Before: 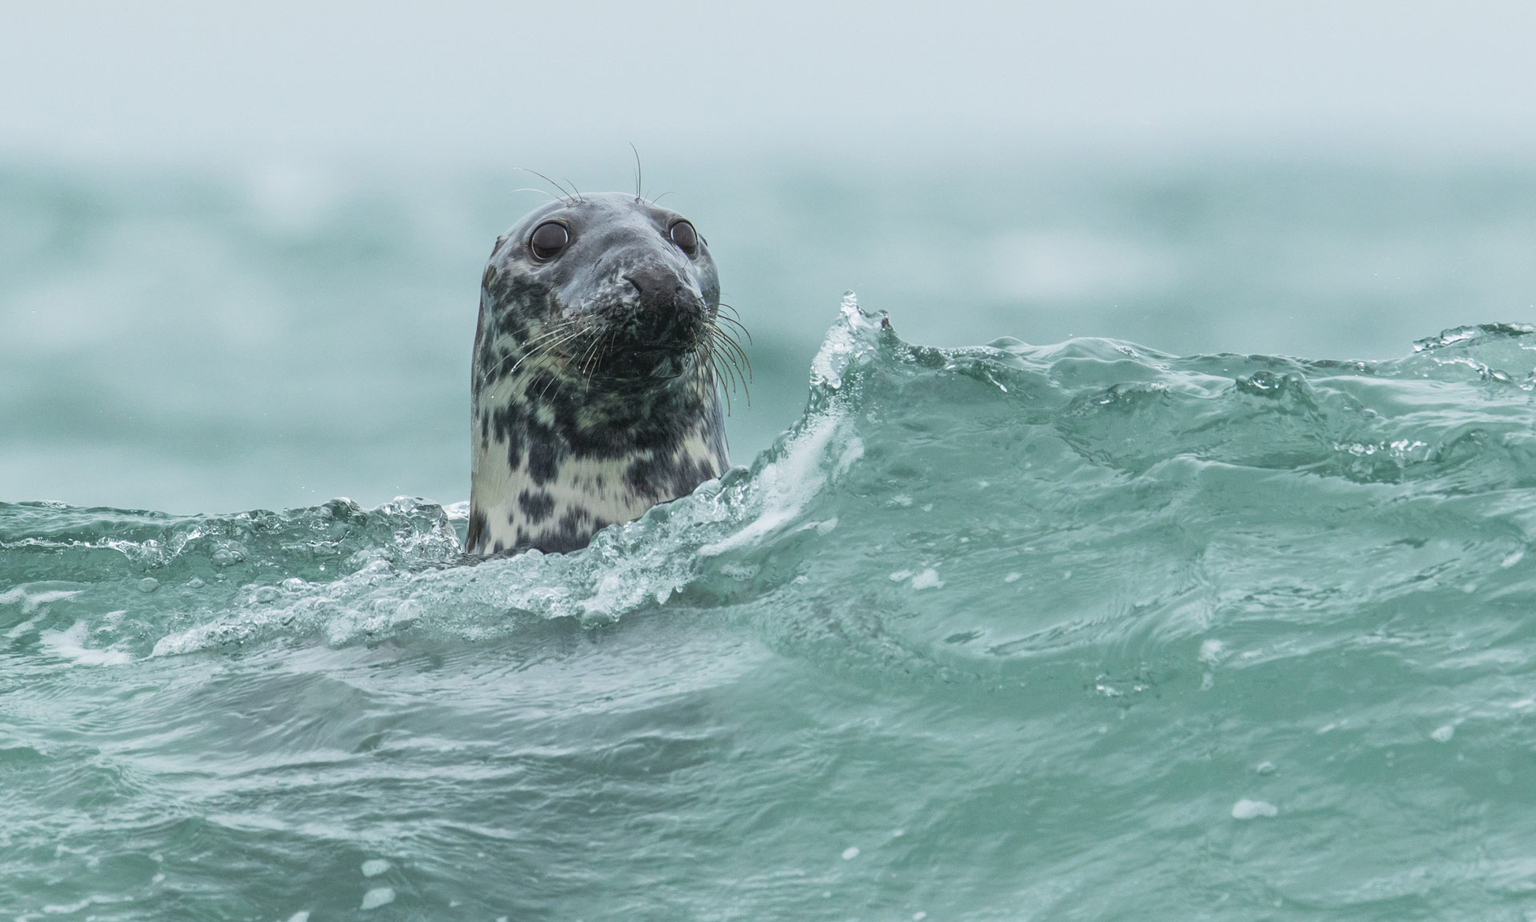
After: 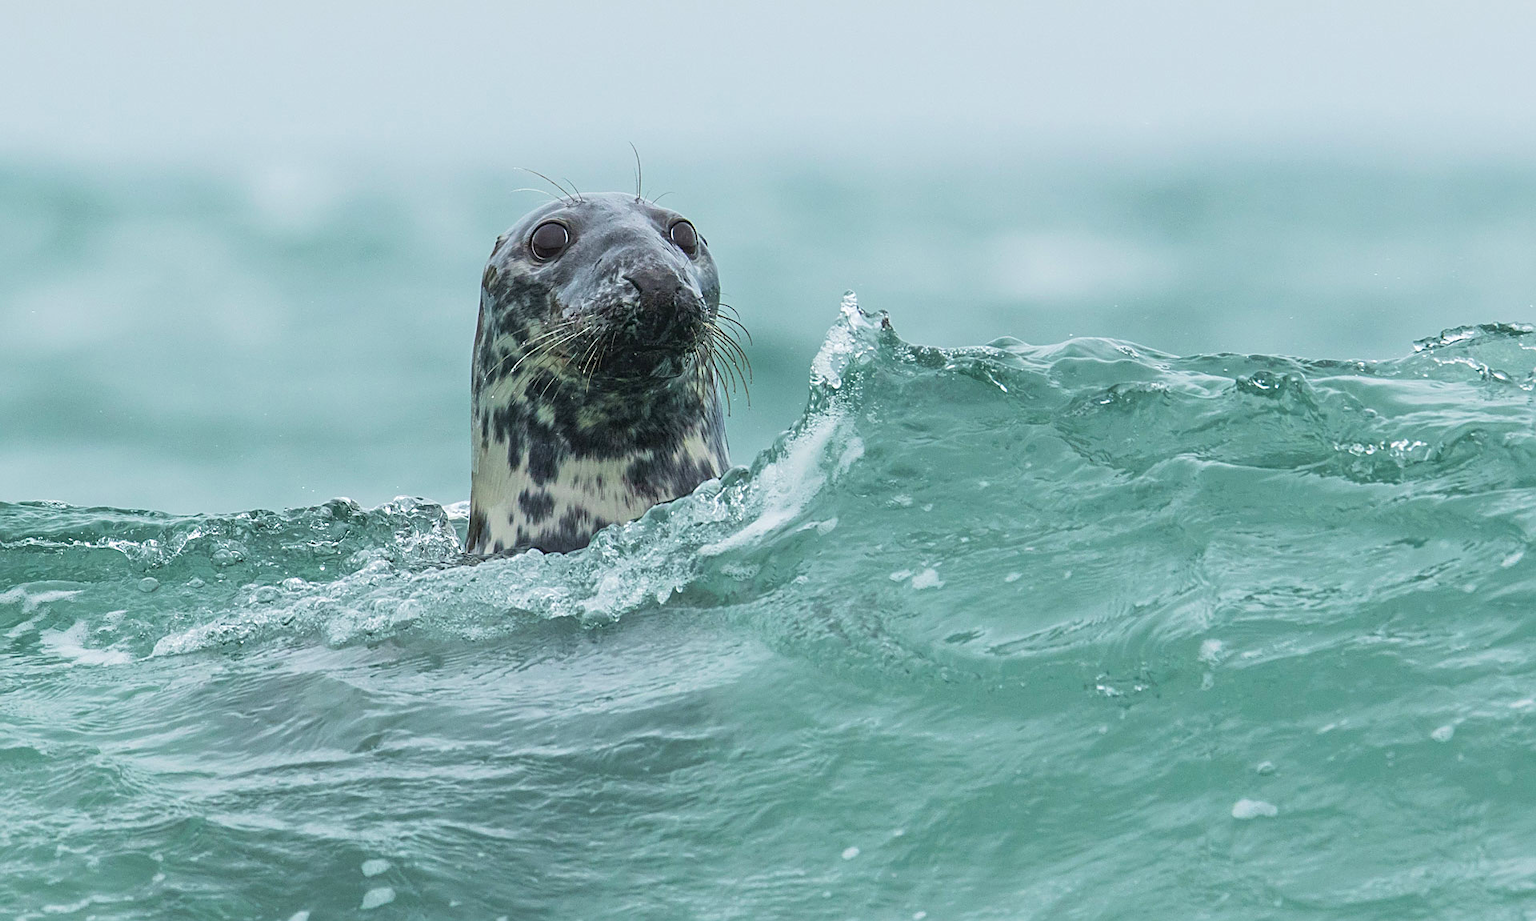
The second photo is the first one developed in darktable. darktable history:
velvia: on, module defaults
sharpen: amount 0.575
local contrast: mode bilateral grid, contrast 20, coarseness 50, detail 102%, midtone range 0.2
